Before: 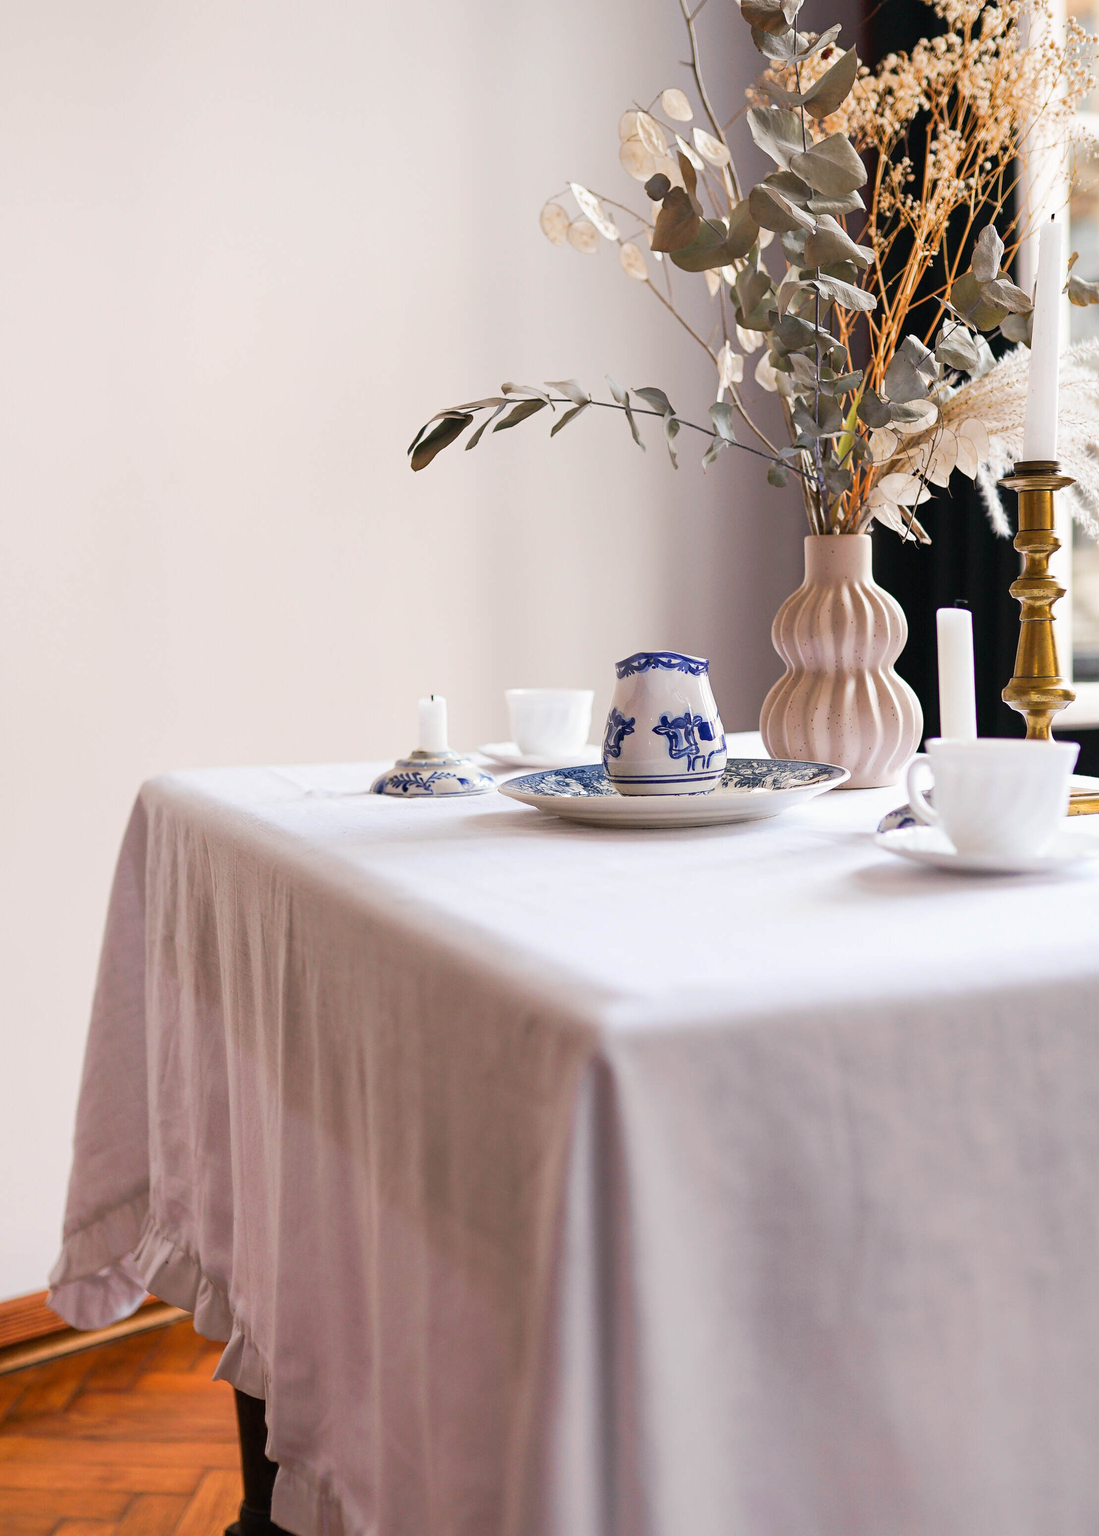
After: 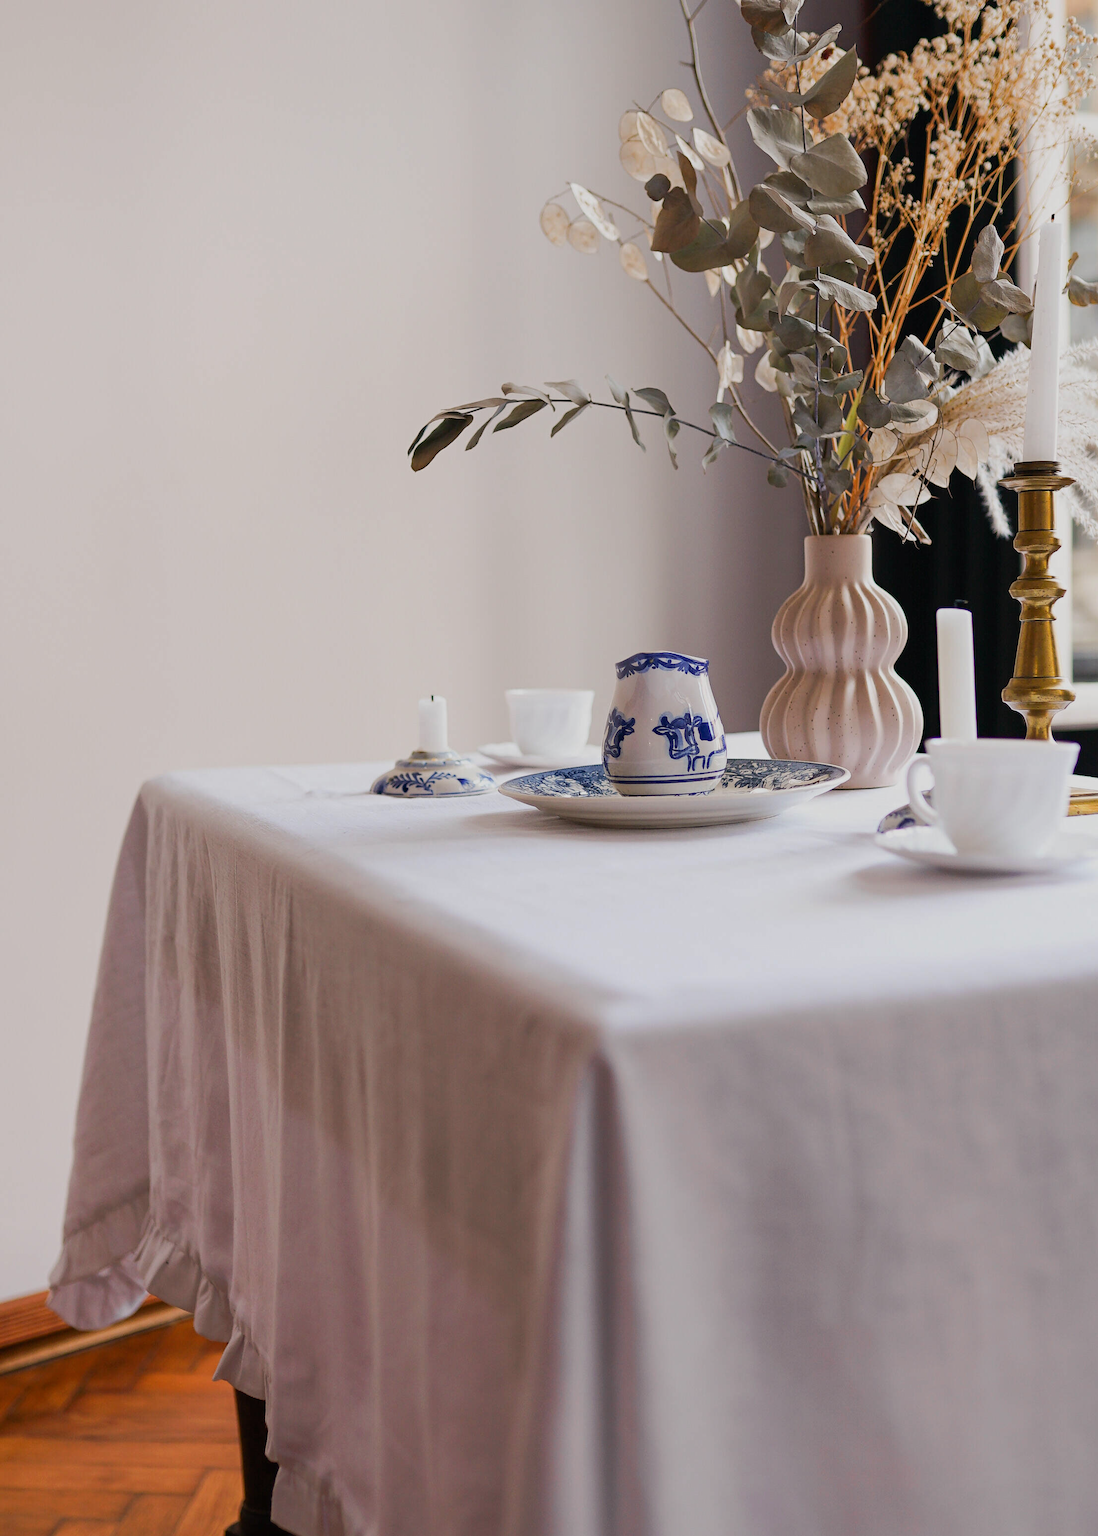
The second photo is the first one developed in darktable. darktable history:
exposure: exposure -0.488 EV, compensate exposure bias true, compensate highlight preservation false
